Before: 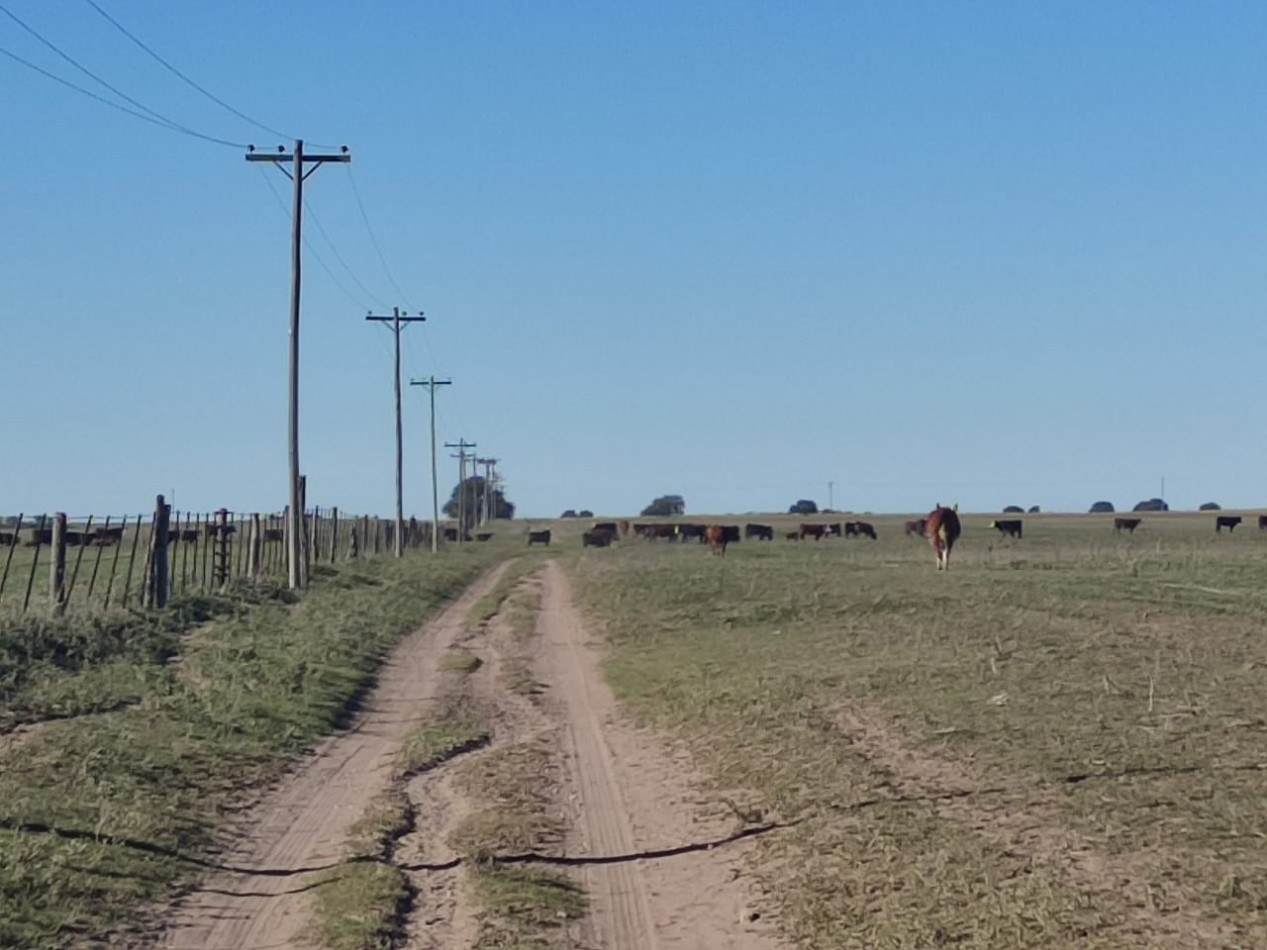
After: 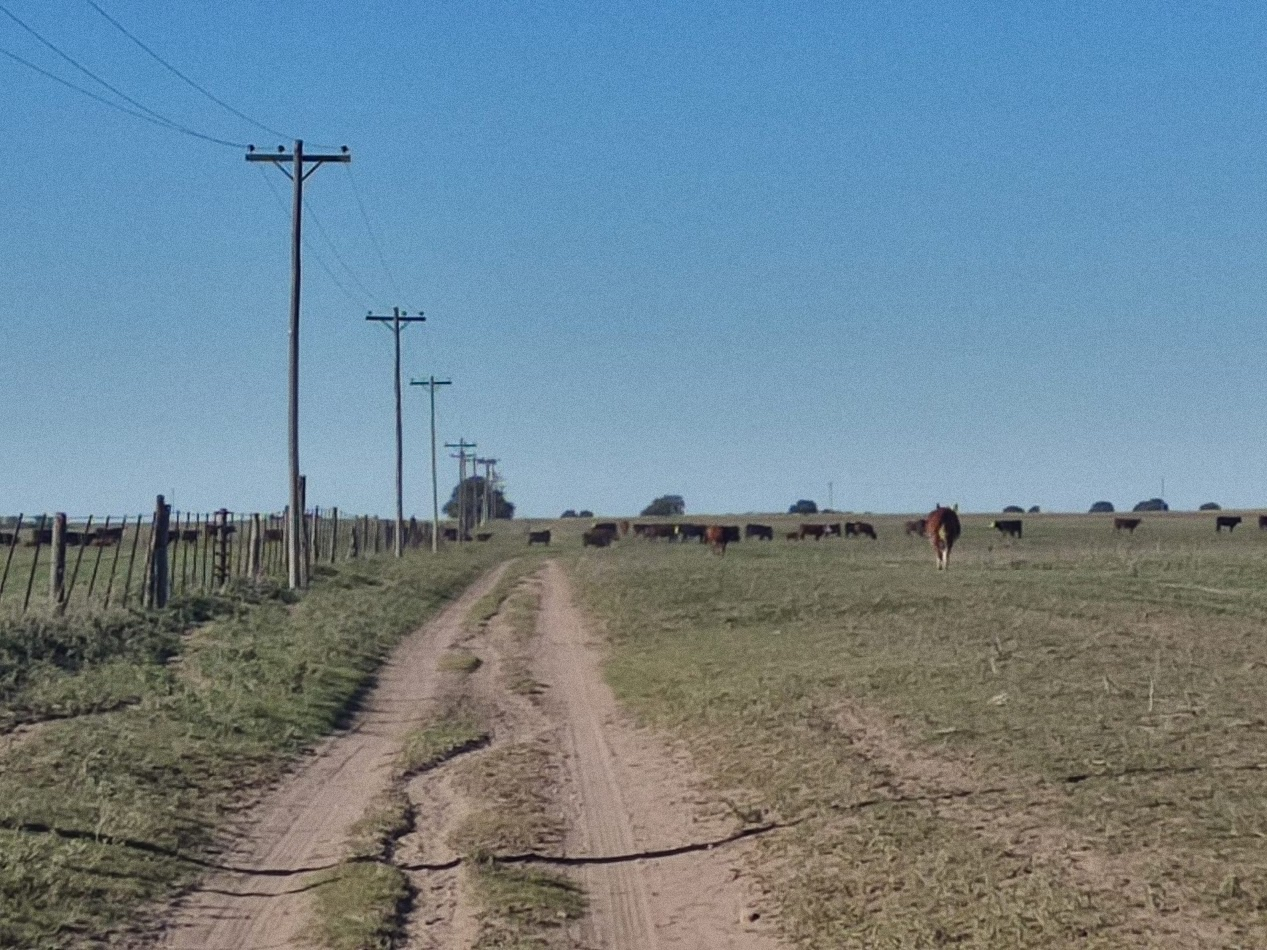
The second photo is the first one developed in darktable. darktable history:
grain: on, module defaults
shadows and highlights: radius 108.52, shadows 44.07, highlights -67.8, low approximation 0.01, soften with gaussian
